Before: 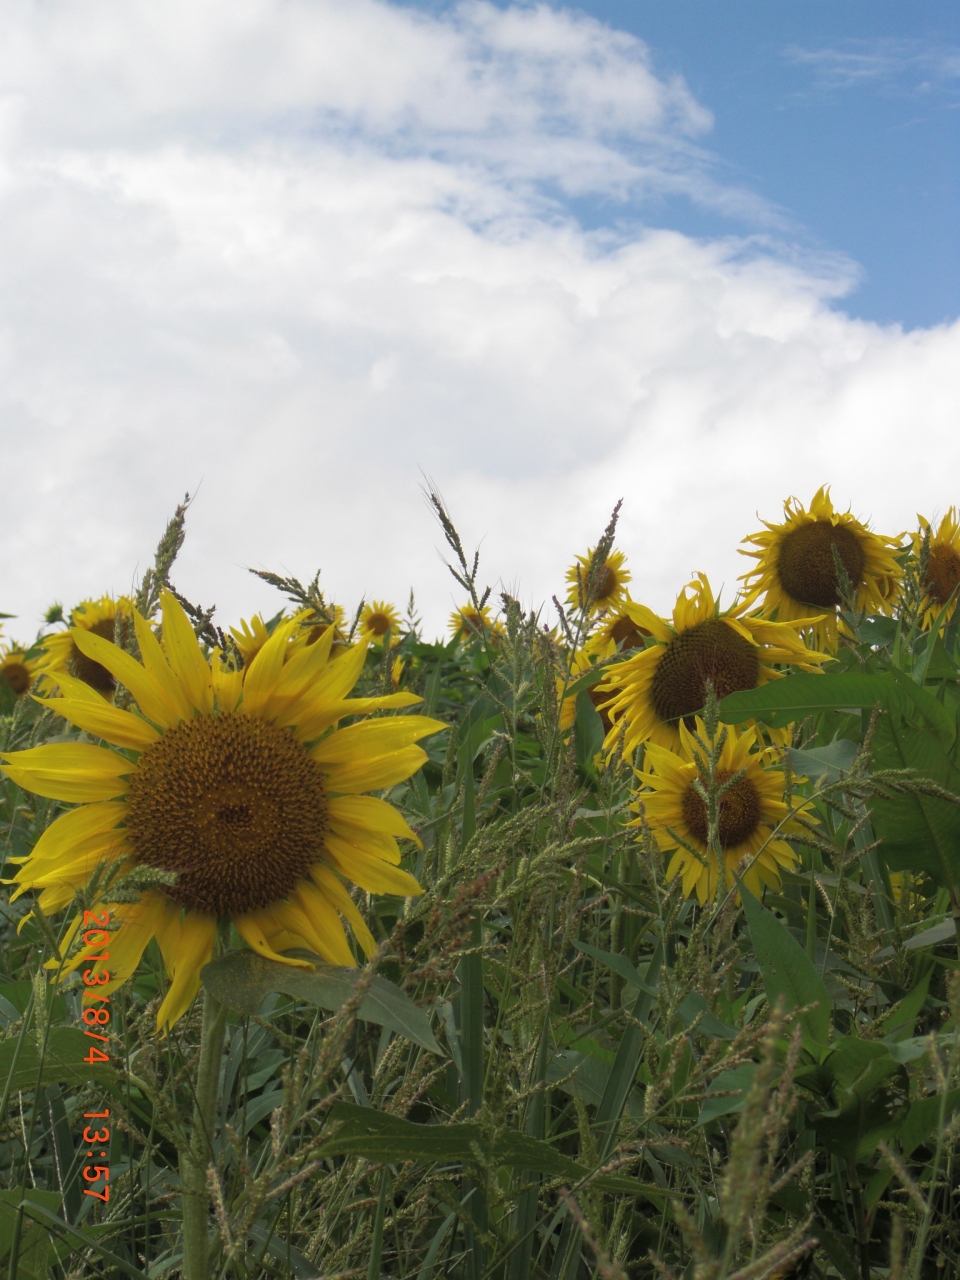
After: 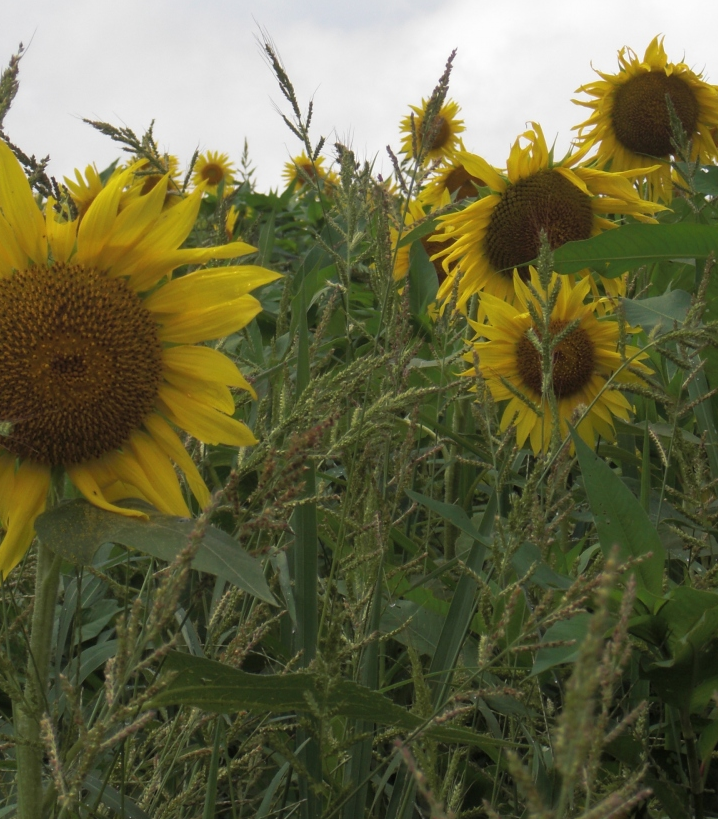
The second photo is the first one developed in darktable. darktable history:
crop and rotate: left 17.335%, top 35.17%, right 7.793%, bottom 0.789%
